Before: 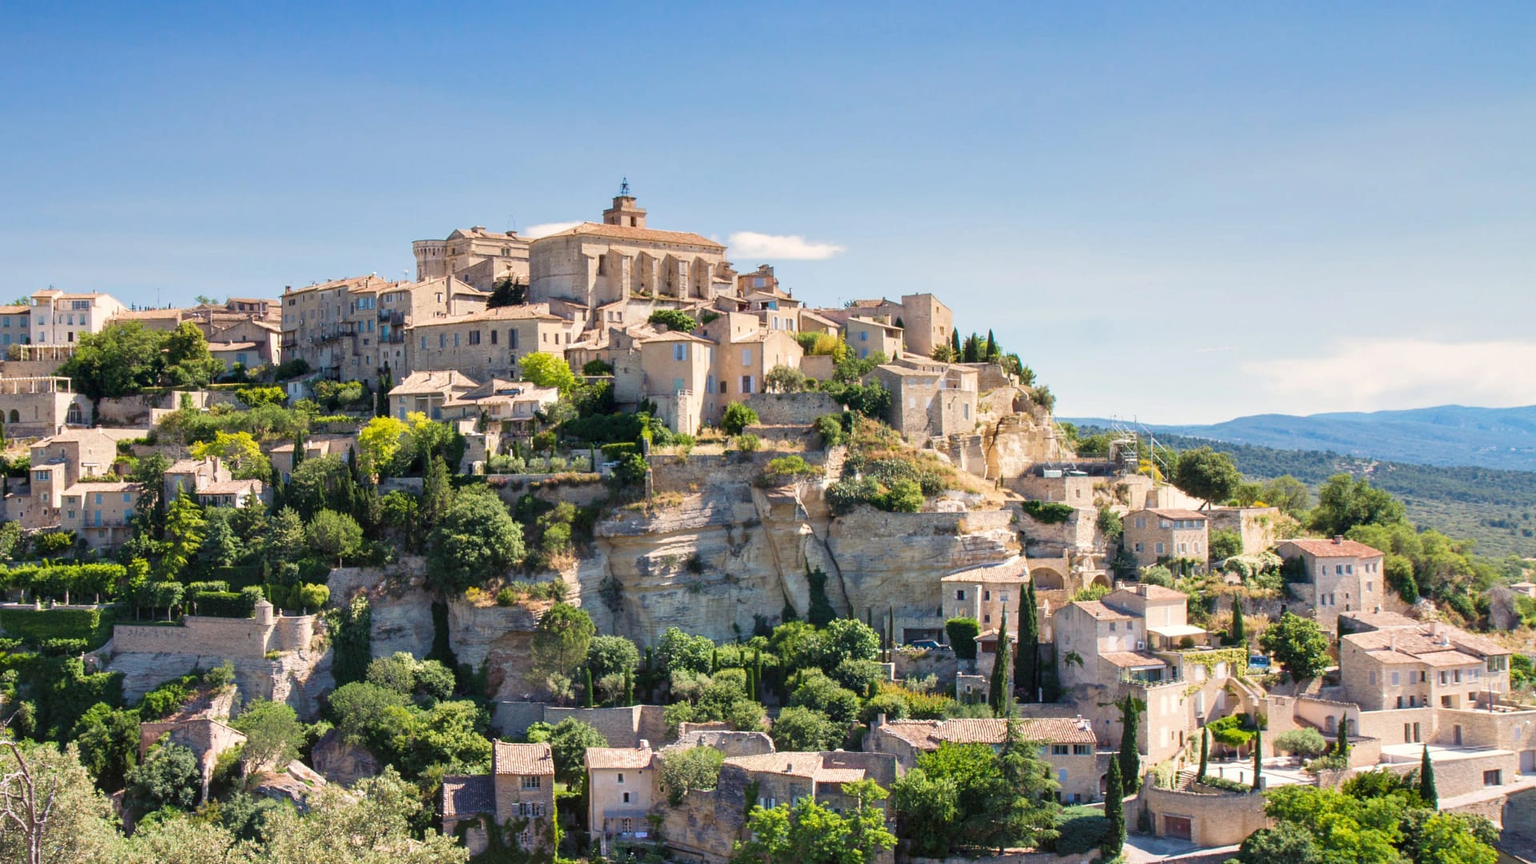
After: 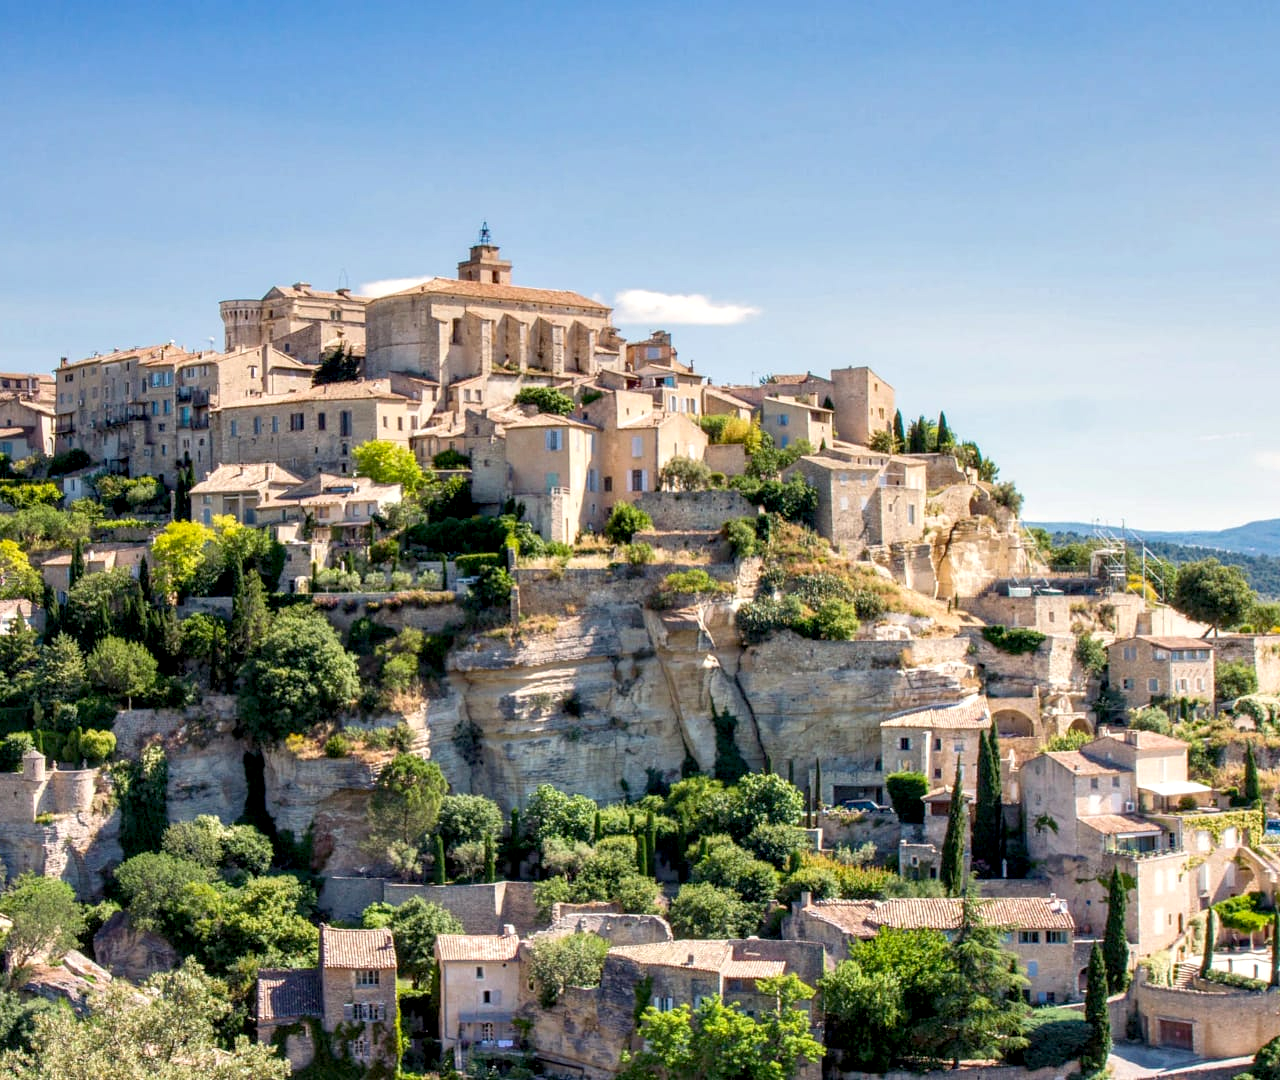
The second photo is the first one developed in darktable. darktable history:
exposure: black level correction 0.009, exposure 0.119 EV, compensate highlight preservation false
local contrast: on, module defaults
crop and rotate: left 15.446%, right 17.836%
